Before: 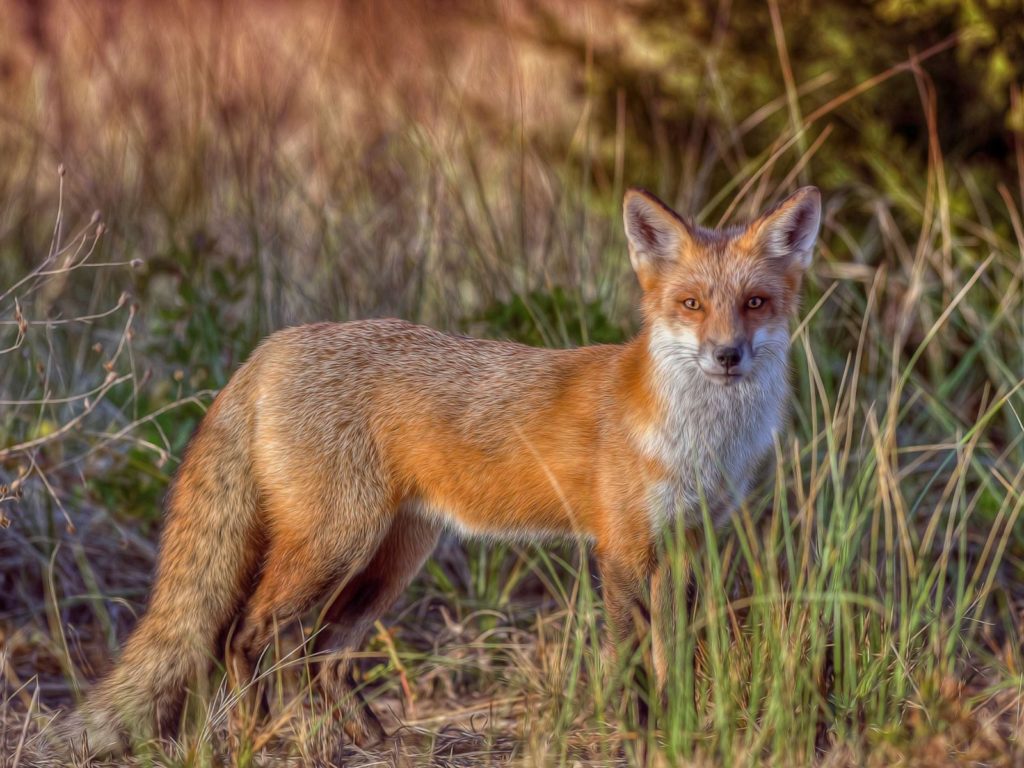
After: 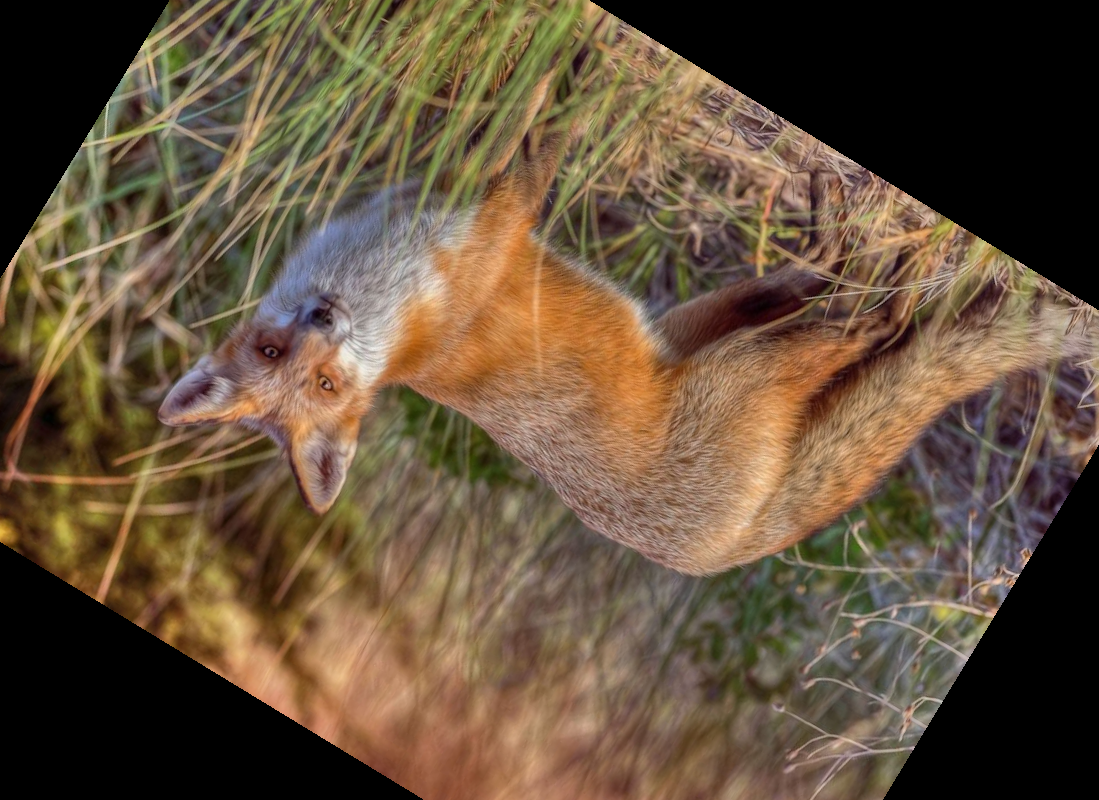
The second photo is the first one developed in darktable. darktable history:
crop and rotate: angle 148.68°, left 9.111%, top 15.603%, right 4.588%, bottom 17.041%
shadows and highlights: soften with gaussian
